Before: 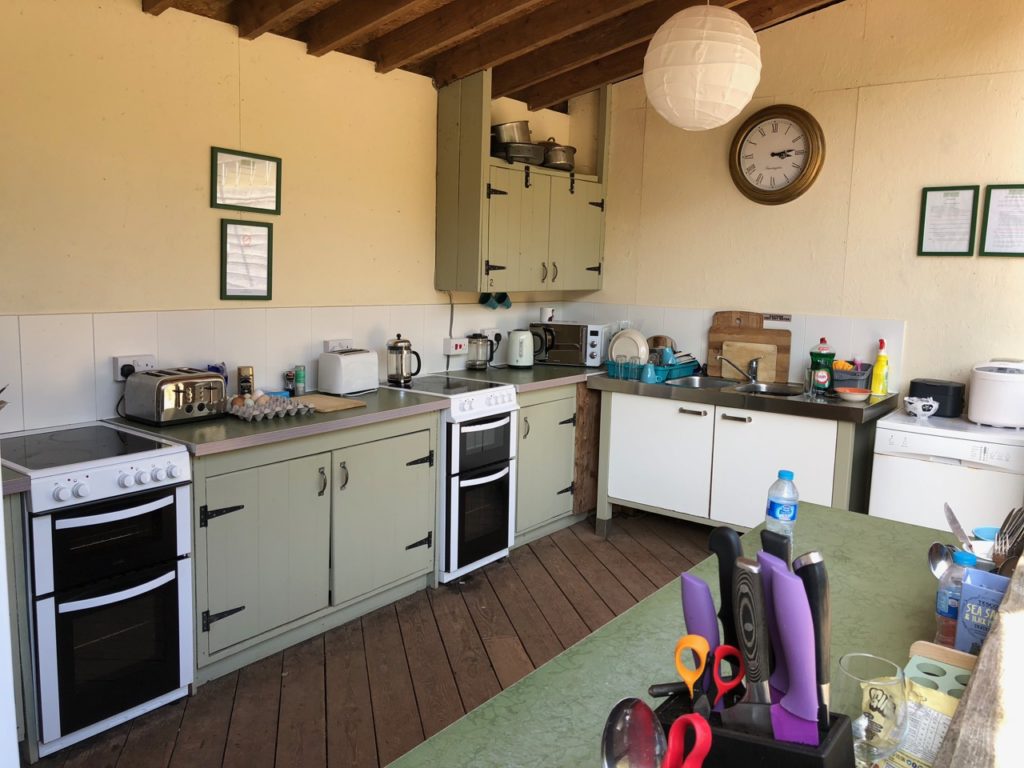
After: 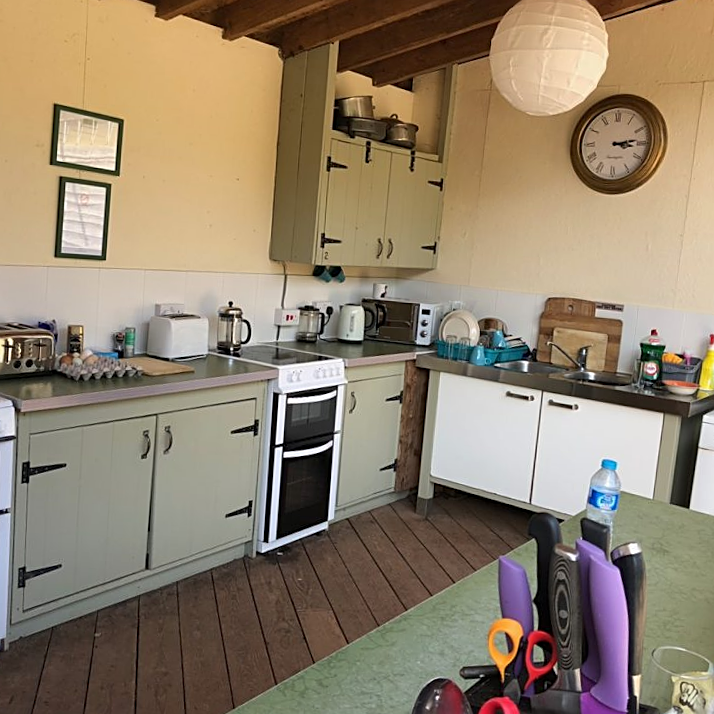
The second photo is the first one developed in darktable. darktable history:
sharpen: on, module defaults
crop and rotate: angle -3.27°, left 14.277%, top 0.028%, right 10.766%, bottom 0.028%
